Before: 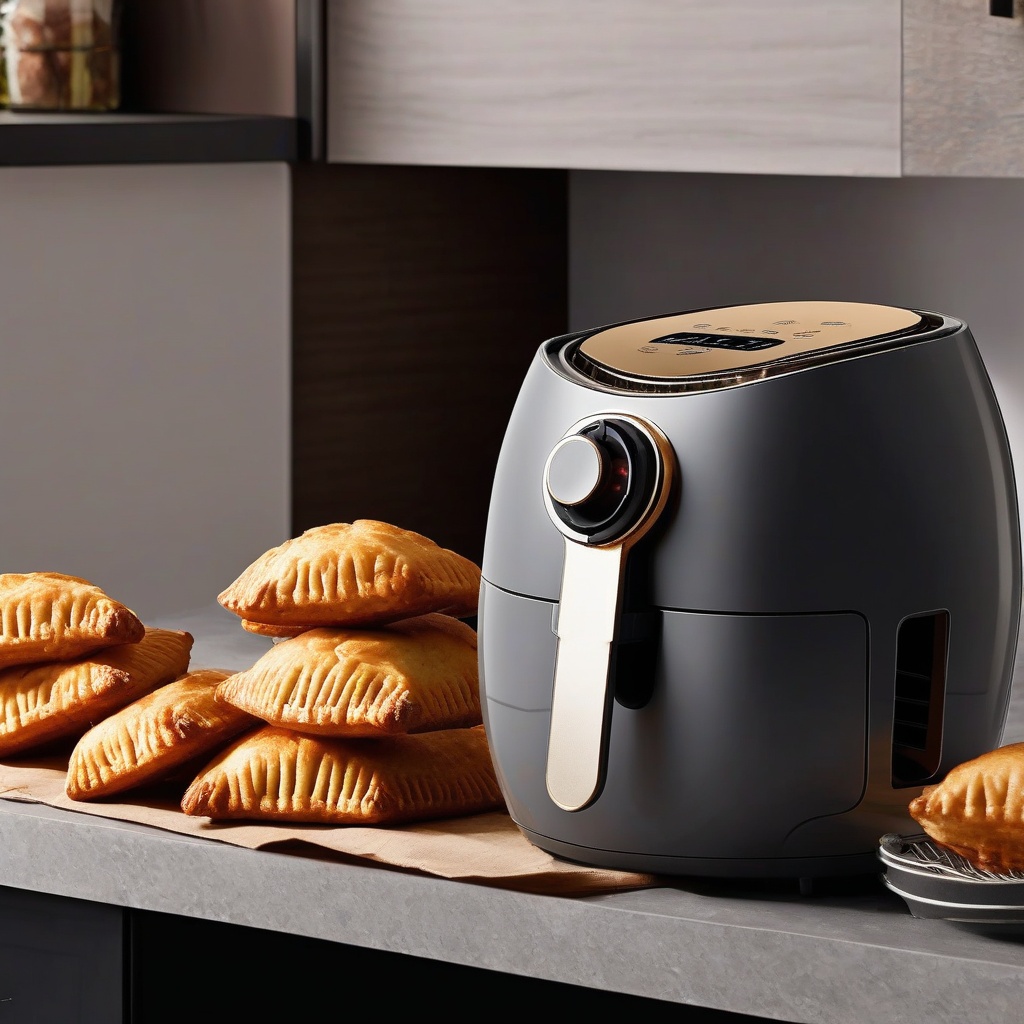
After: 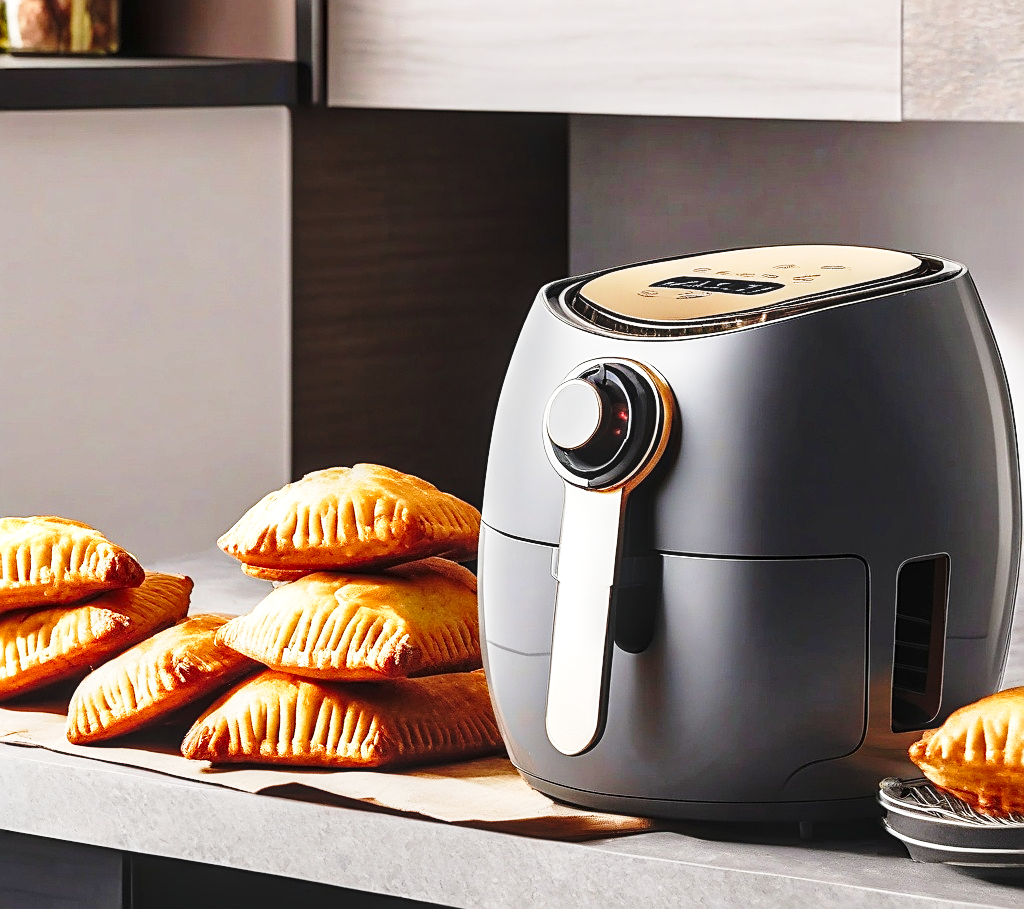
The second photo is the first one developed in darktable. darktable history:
crop and rotate: top 5.539%, bottom 5.674%
exposure: black level correction -0.002, exposure 0.544 EV, compensate exposure bias true, compensate highlight preservation false
base curve: curves: ch0 [(0, 0) (0.028, 0.03) (0.121, 0.232) (0.46, 0.748) (0.859, 0.968) (1, 1)], preserve colors none
local contrast: highlights 57%, shadows 52%, detail 130%, midtone range 0.445
sharpen: on, module defaults
